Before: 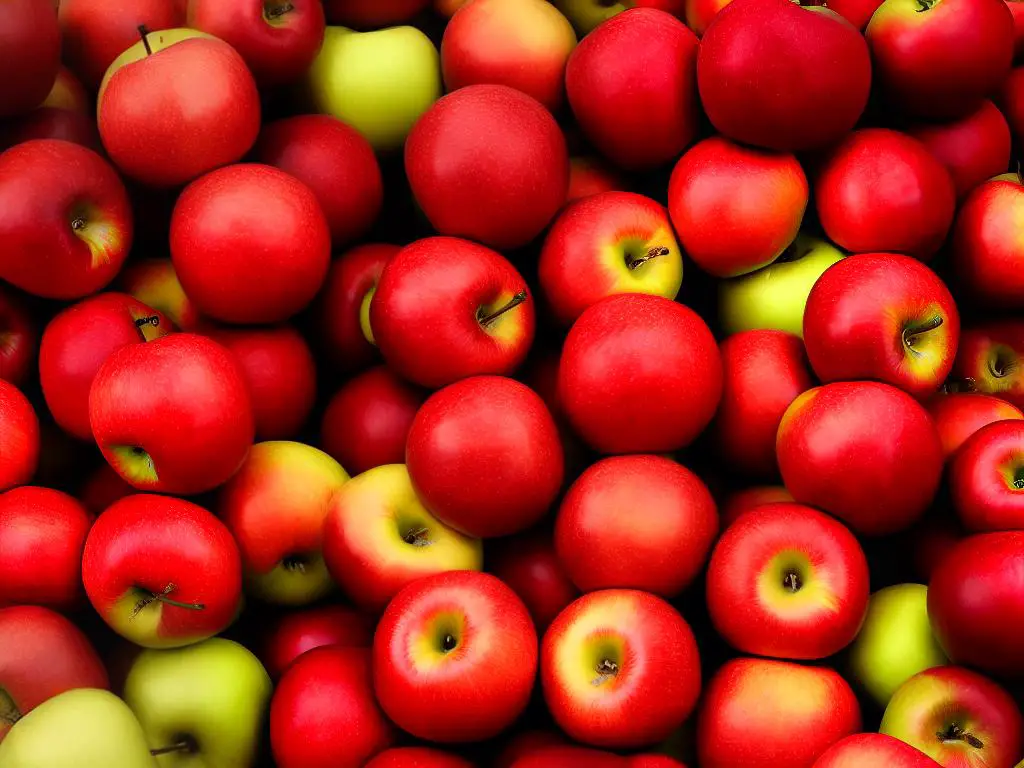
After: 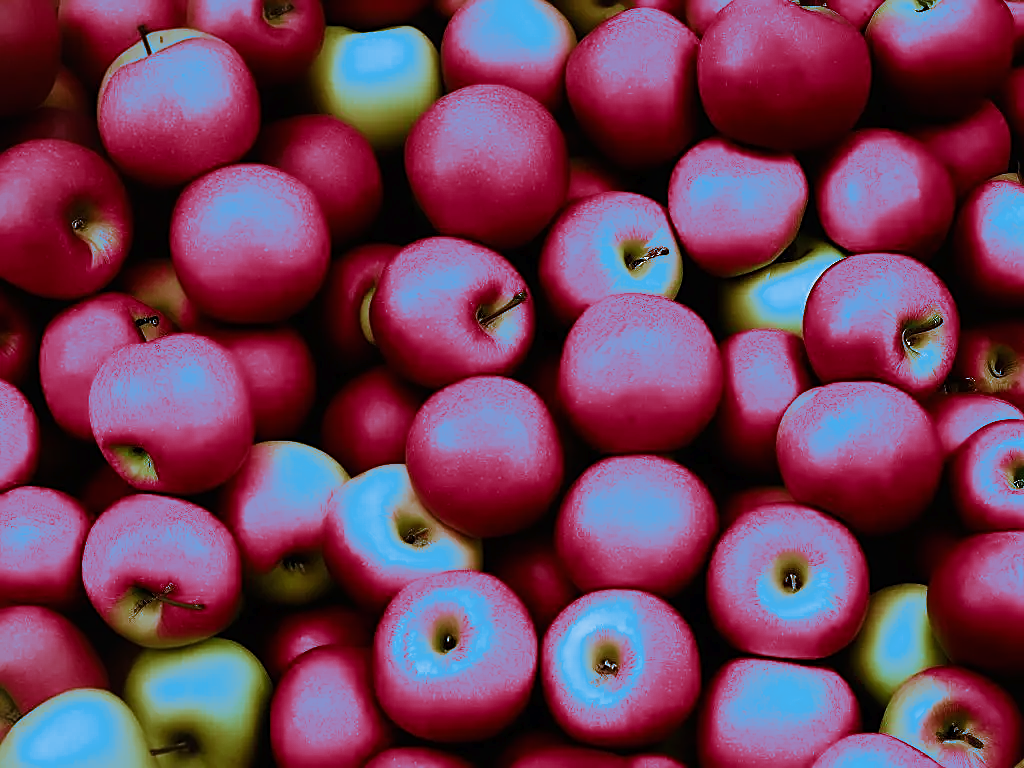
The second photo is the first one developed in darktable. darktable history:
split-toning: shadows › hue 220°, shadows › saturation 0.64, highlights › hue 220°, highlights › saturation 0.64, balance 0, compress 5.22%
tone curve: curves: ch0 [(0, 0) (0.003, 0.007) (0.011, 0.01) (0.025, 0.016) (0.044, 0.025) (0.069, 0.036) (0.1, 0.052) (0.136, 0.073) (0.177, 0.103) (0.224, 0.135) (0.277, 0.177) (0.335, 0.233) (0.399, 0.303) (0.468, 0.376) (0.543, 0.469) (0.623, 0.581) (0.709, 0.723) (0.801, 0.863) (0.898, 0.938) (1, 1)], preserve colors none
sharpen: amount 0.575
